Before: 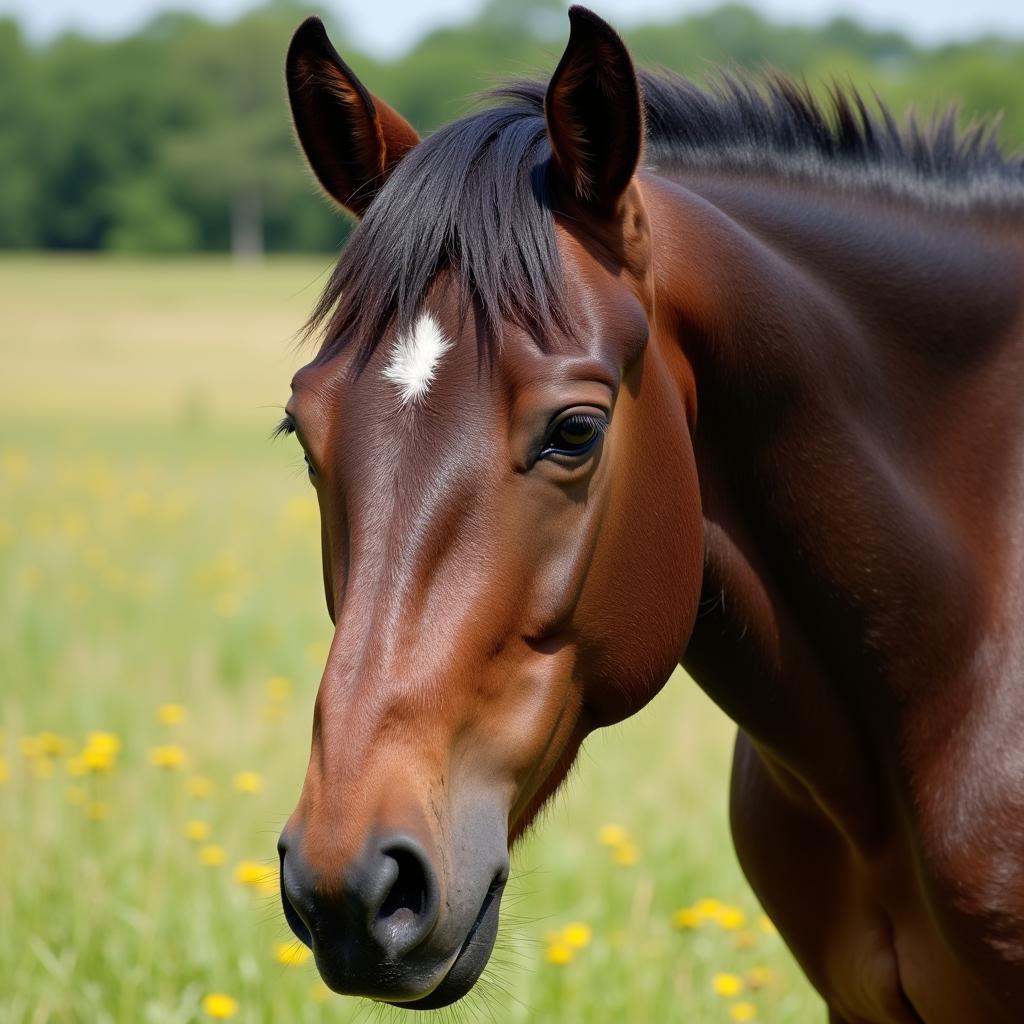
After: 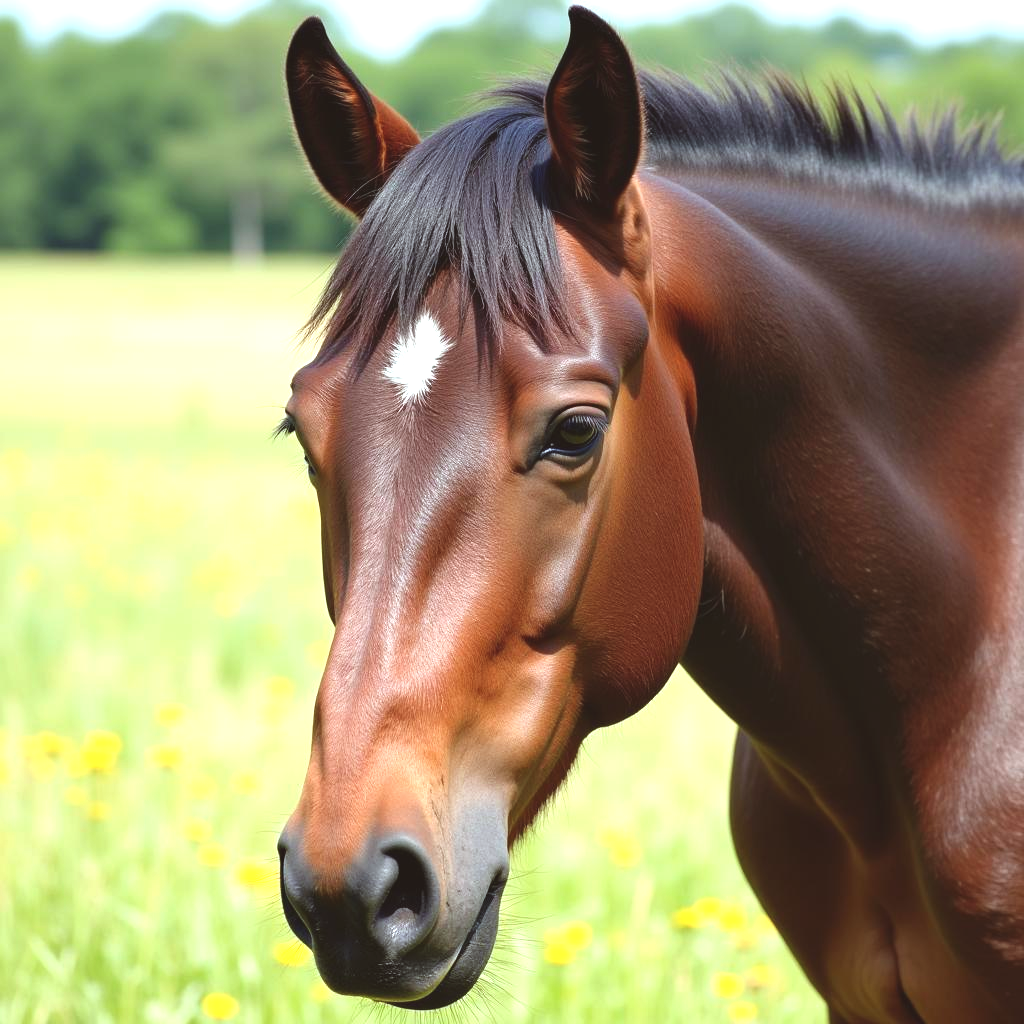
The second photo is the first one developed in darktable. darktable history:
exposure: black level correction -0.006, exposure 1 EV, compensate exposure bias true, compensate highlight preservation false
color correction: highlights a* -5.12, highlights b* -3.74, shadows a* 3.81, shadows b* 4.25
